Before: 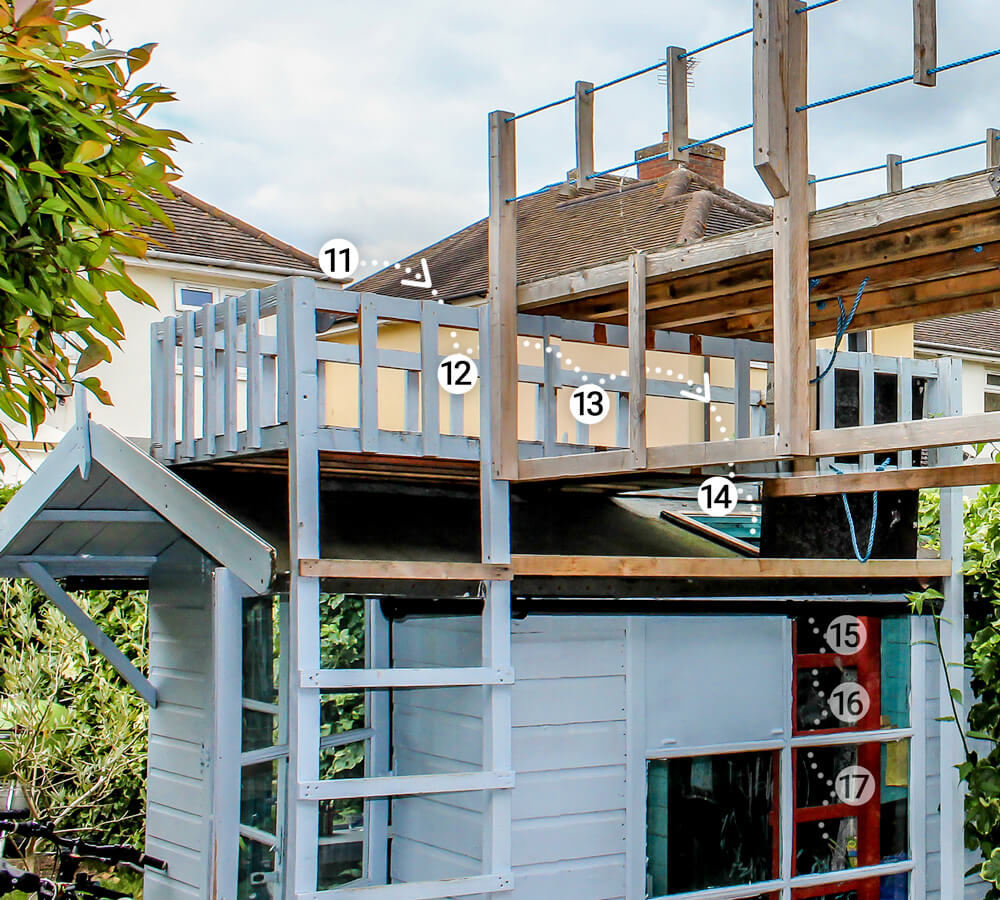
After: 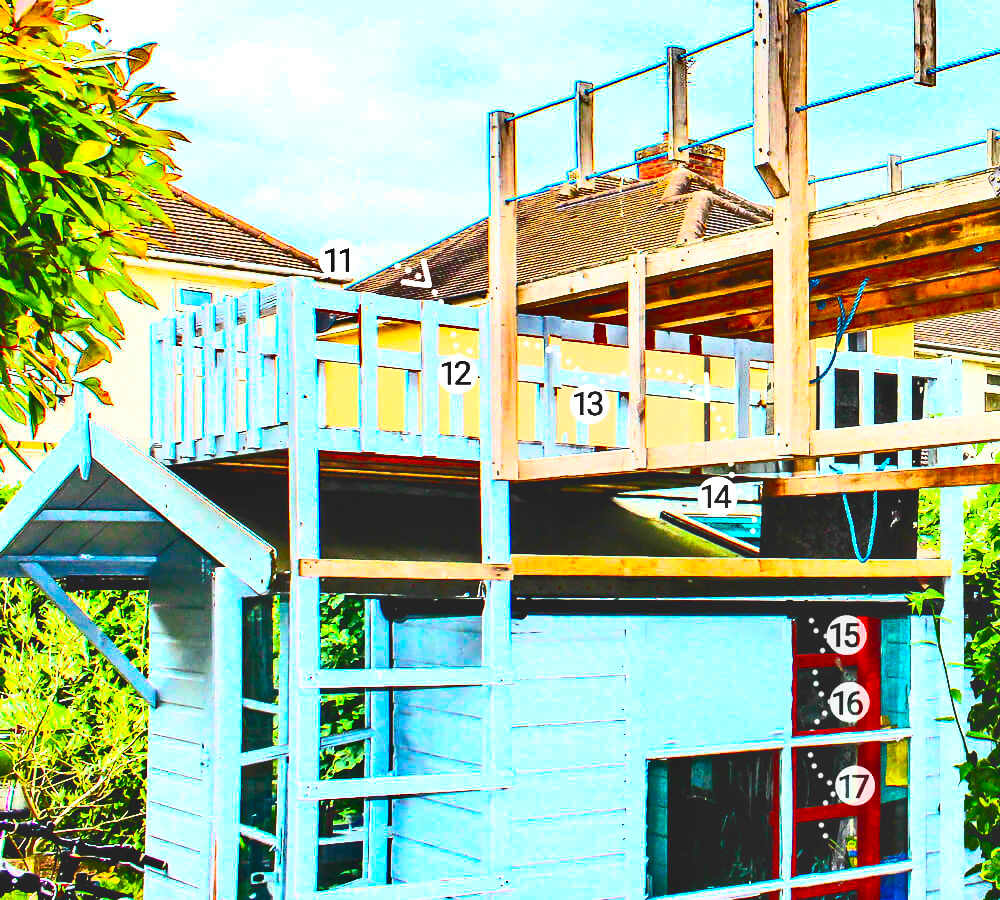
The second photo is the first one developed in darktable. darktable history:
color balance rgb: global offset › luminance 0.775%, perceptual saturation grading › global saturation 30.086%, global vibrance 20%
shadows and highlights: soften with gaussian
contrast brightness saturation: contrast 0.994, brightness 0.984, saturation 0.984
tone curve: color space Lab, independent channels, preserve colors none
